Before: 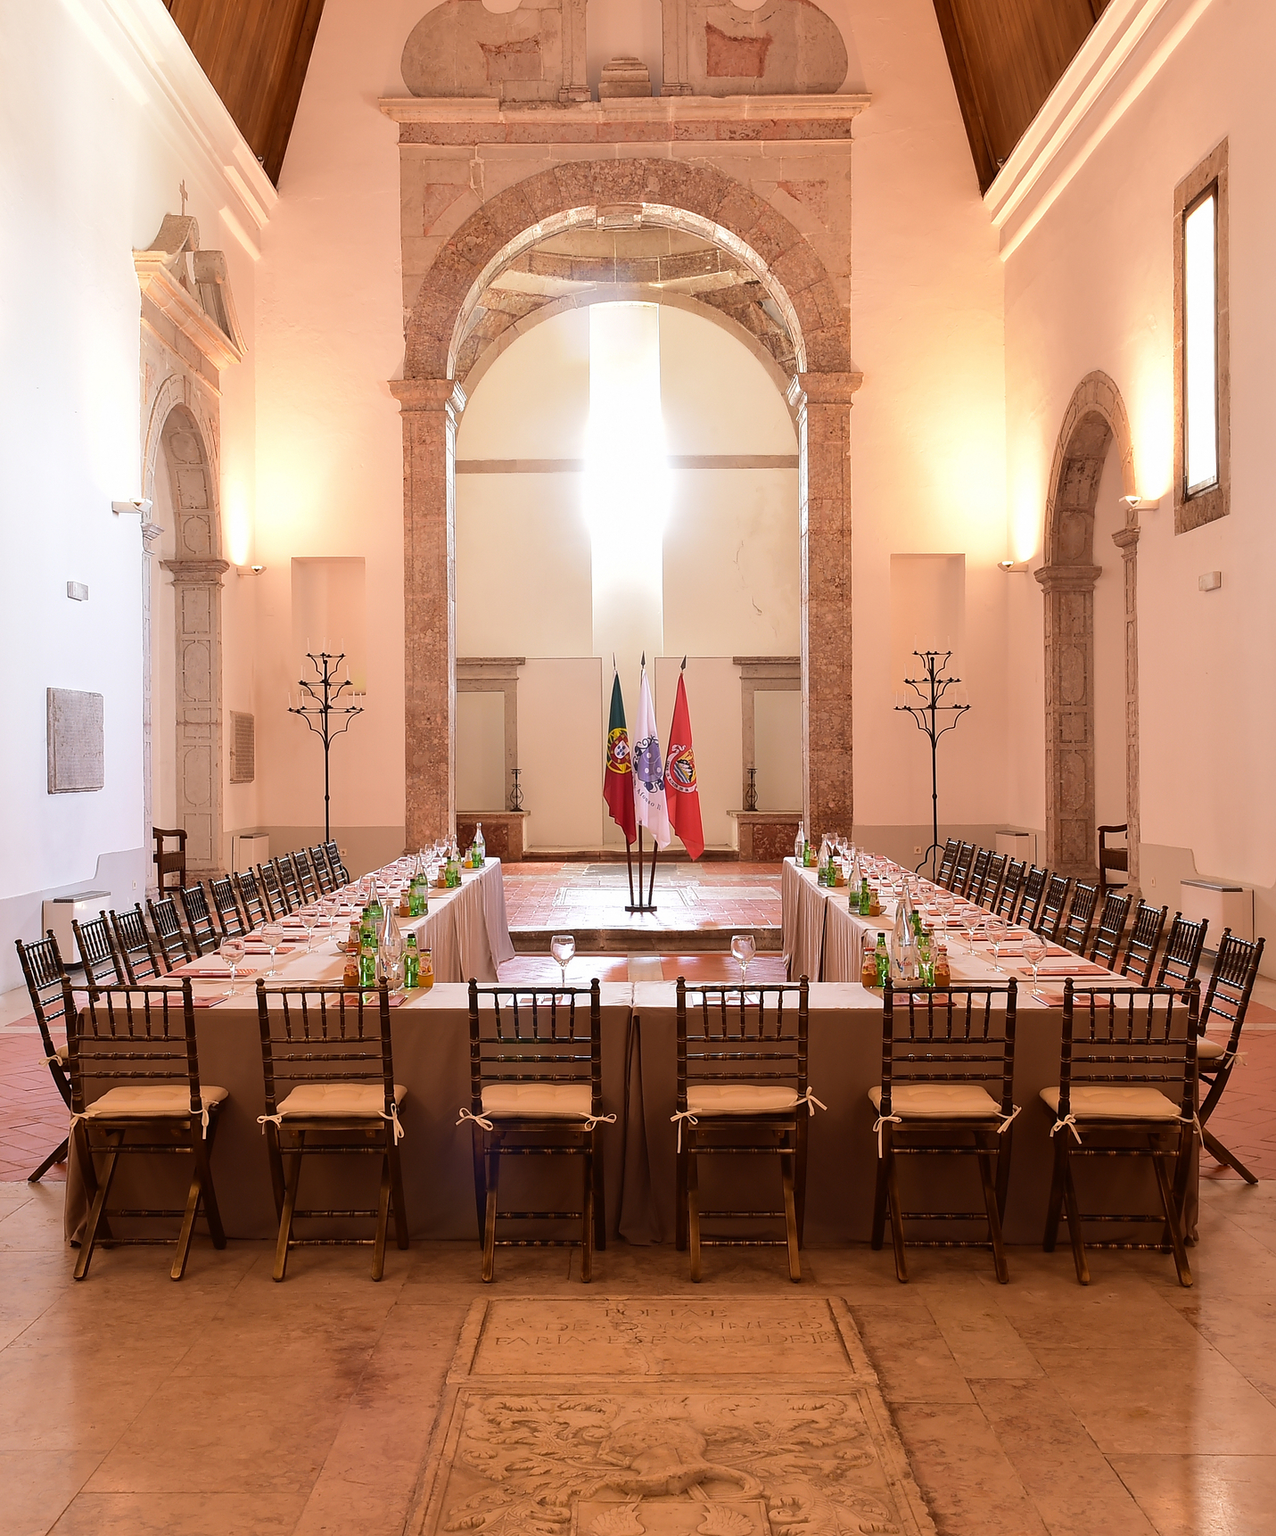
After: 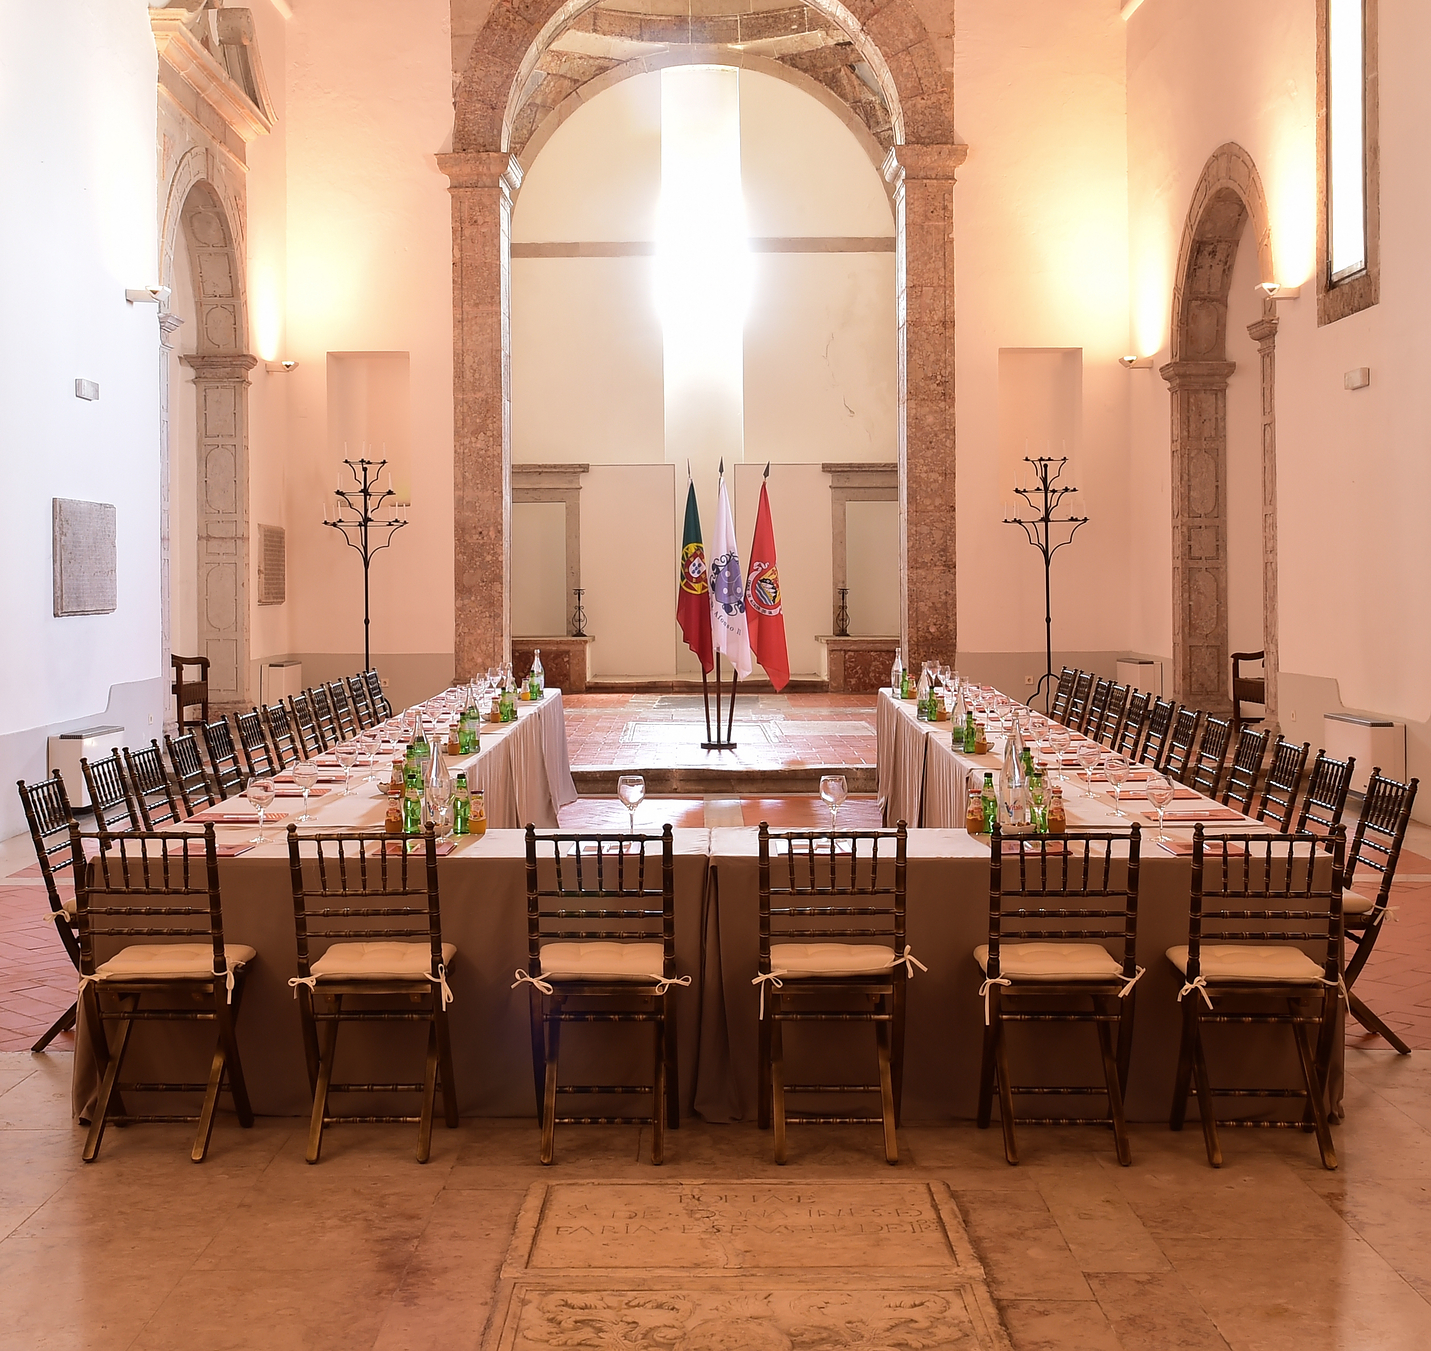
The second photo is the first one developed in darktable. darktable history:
contrast brightness saturation: saturation -0.061
crop and rotate: top 15.942%, bottom 5.544%
